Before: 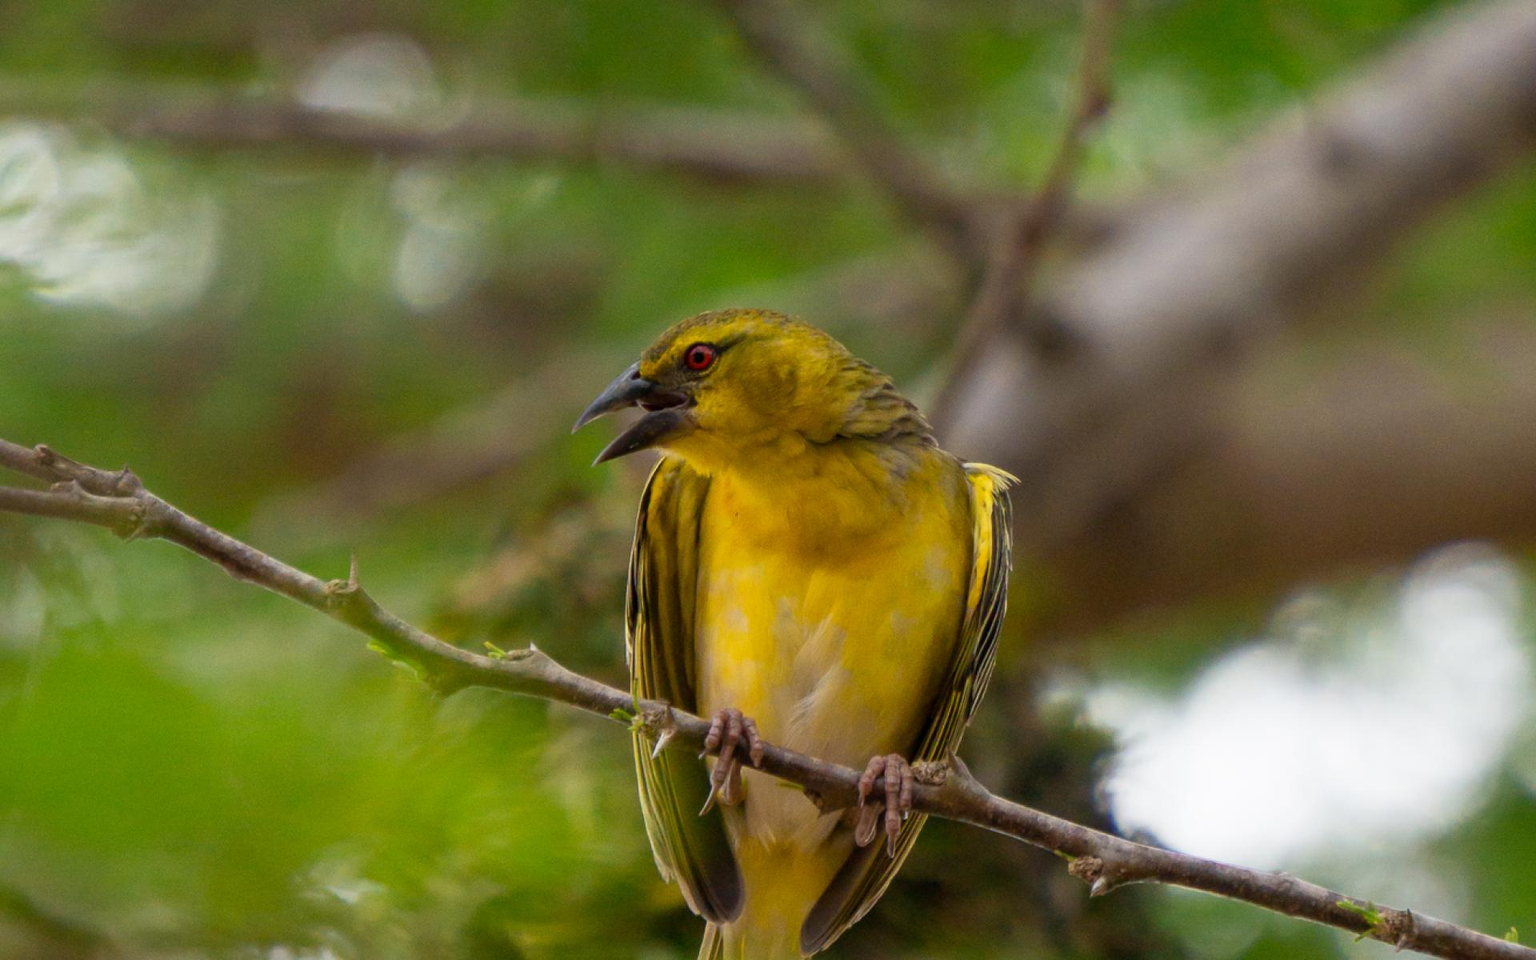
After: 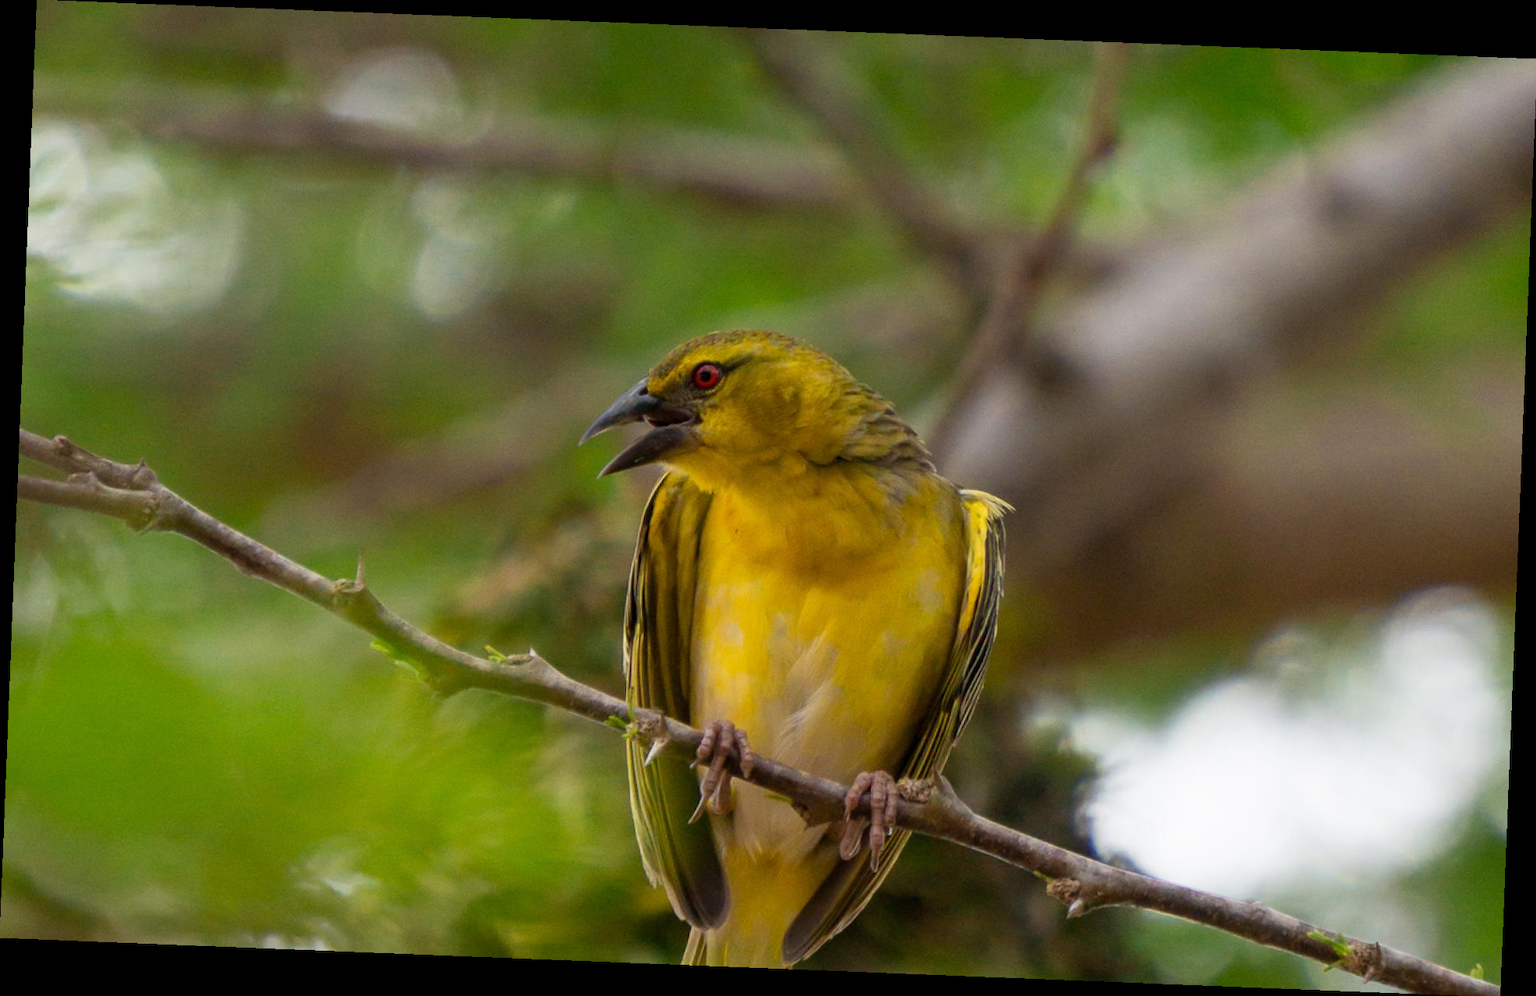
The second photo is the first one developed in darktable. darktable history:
white balance: emerald 1
rotate and perspective: rotation 2.27°, automatic cropping off
